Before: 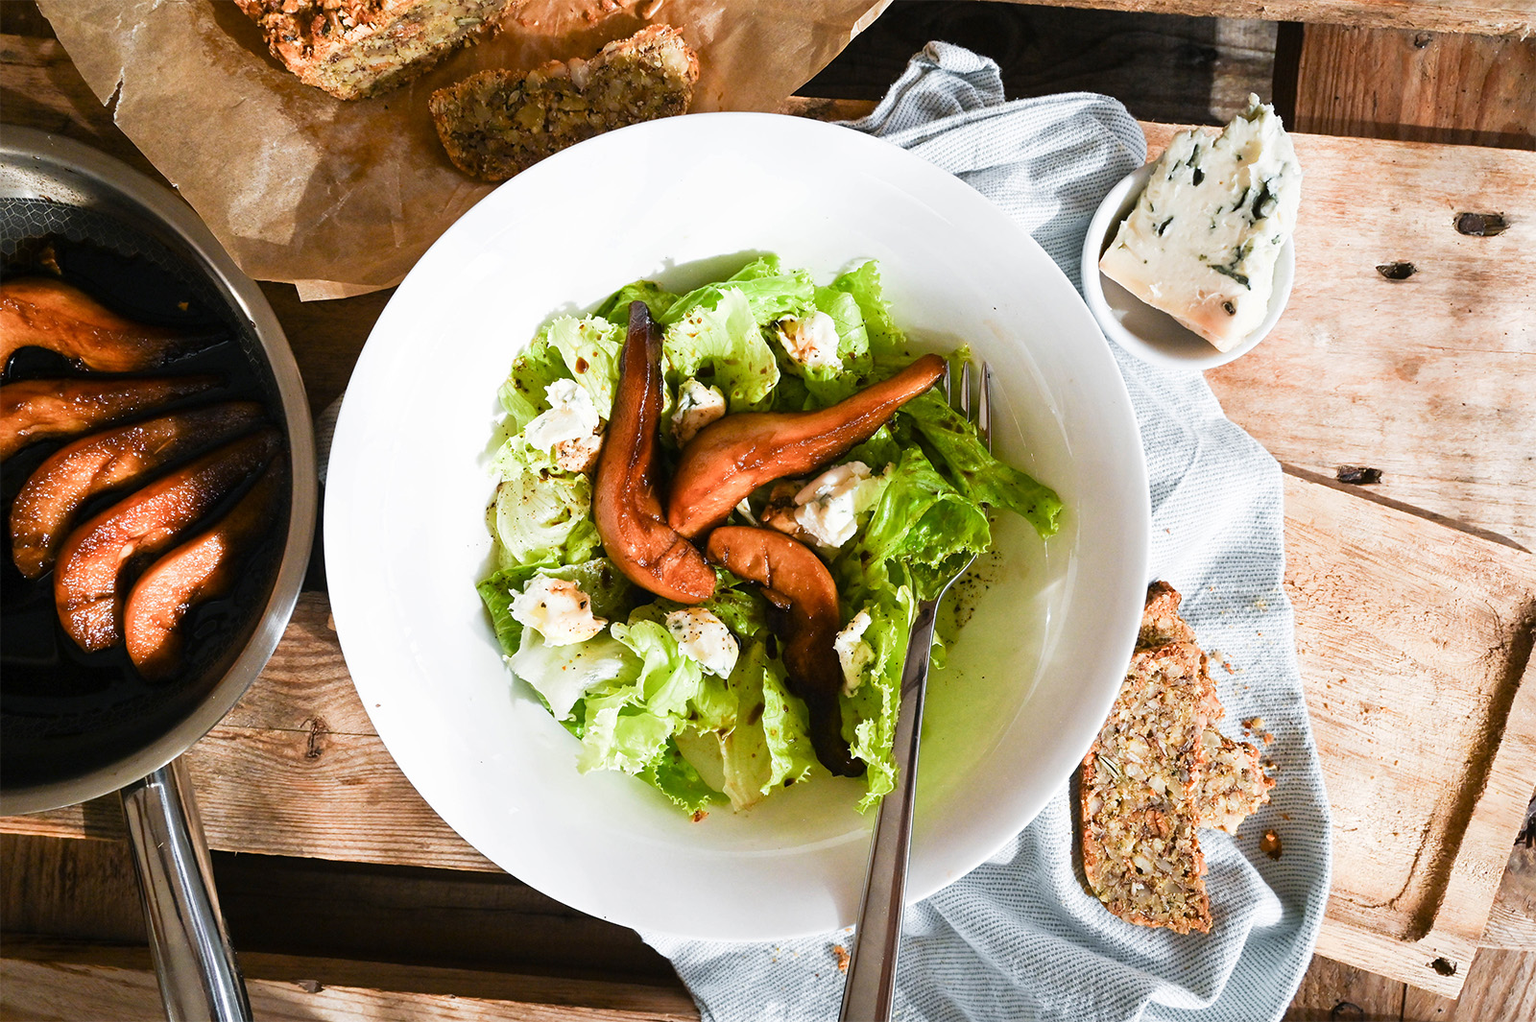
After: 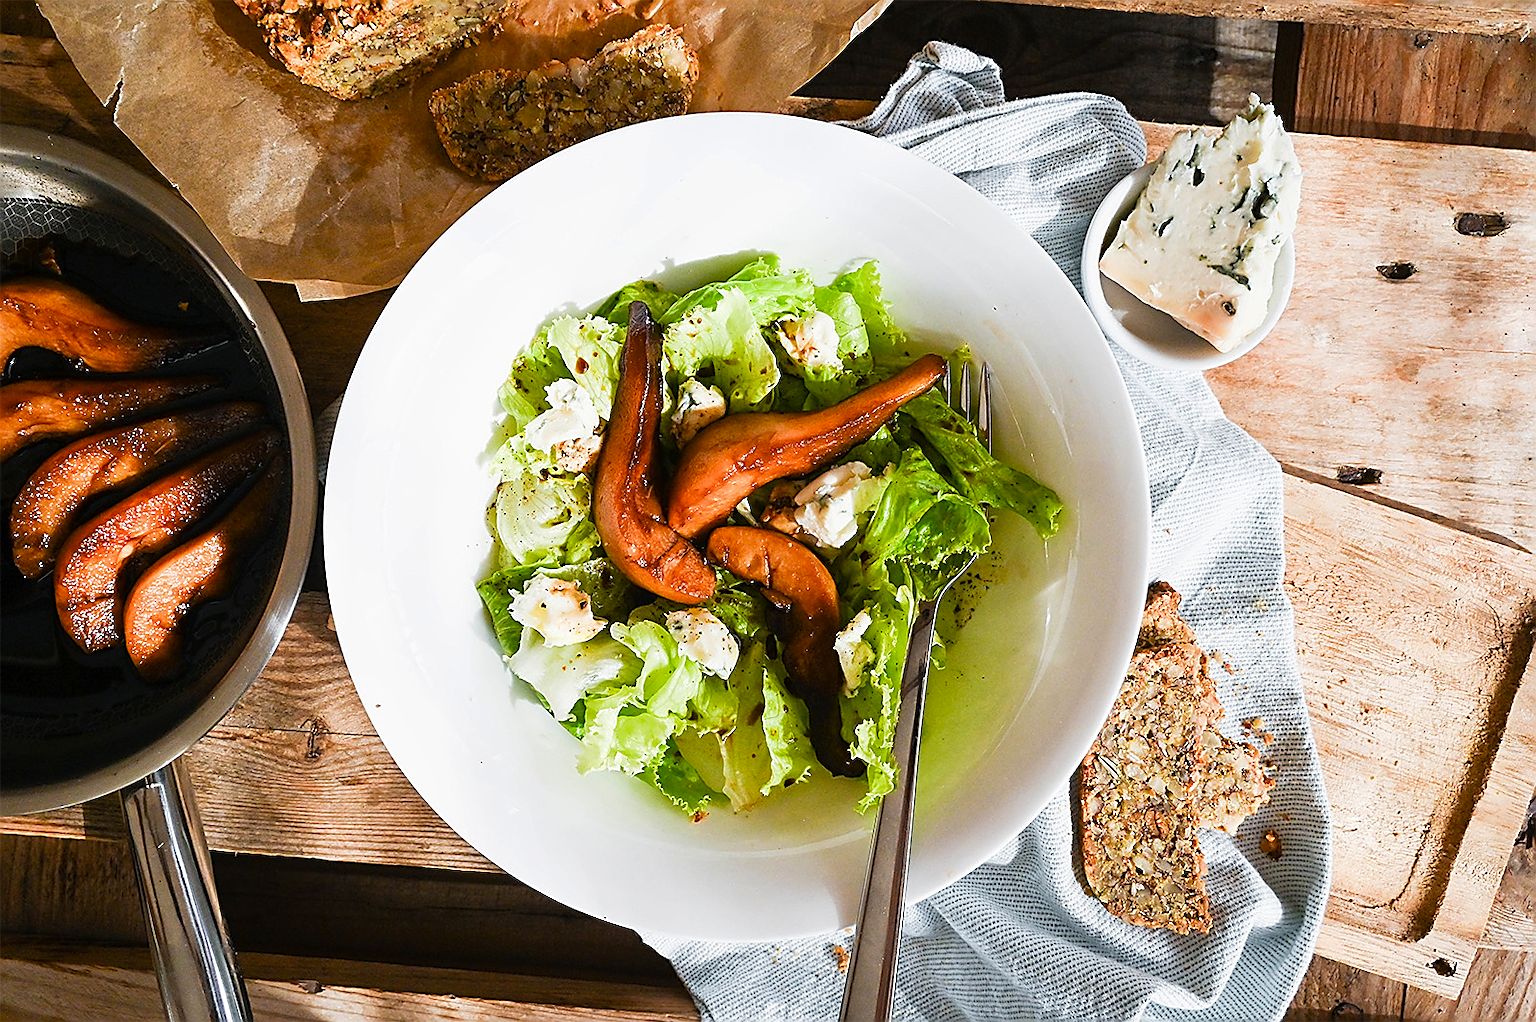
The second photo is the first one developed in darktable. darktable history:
exposure: exposure -0.048 EV, compensate highlight preservation false
color balance: output saturation 110%
sharpen: radius 1.4, amount 1.25, threshold 0.7
